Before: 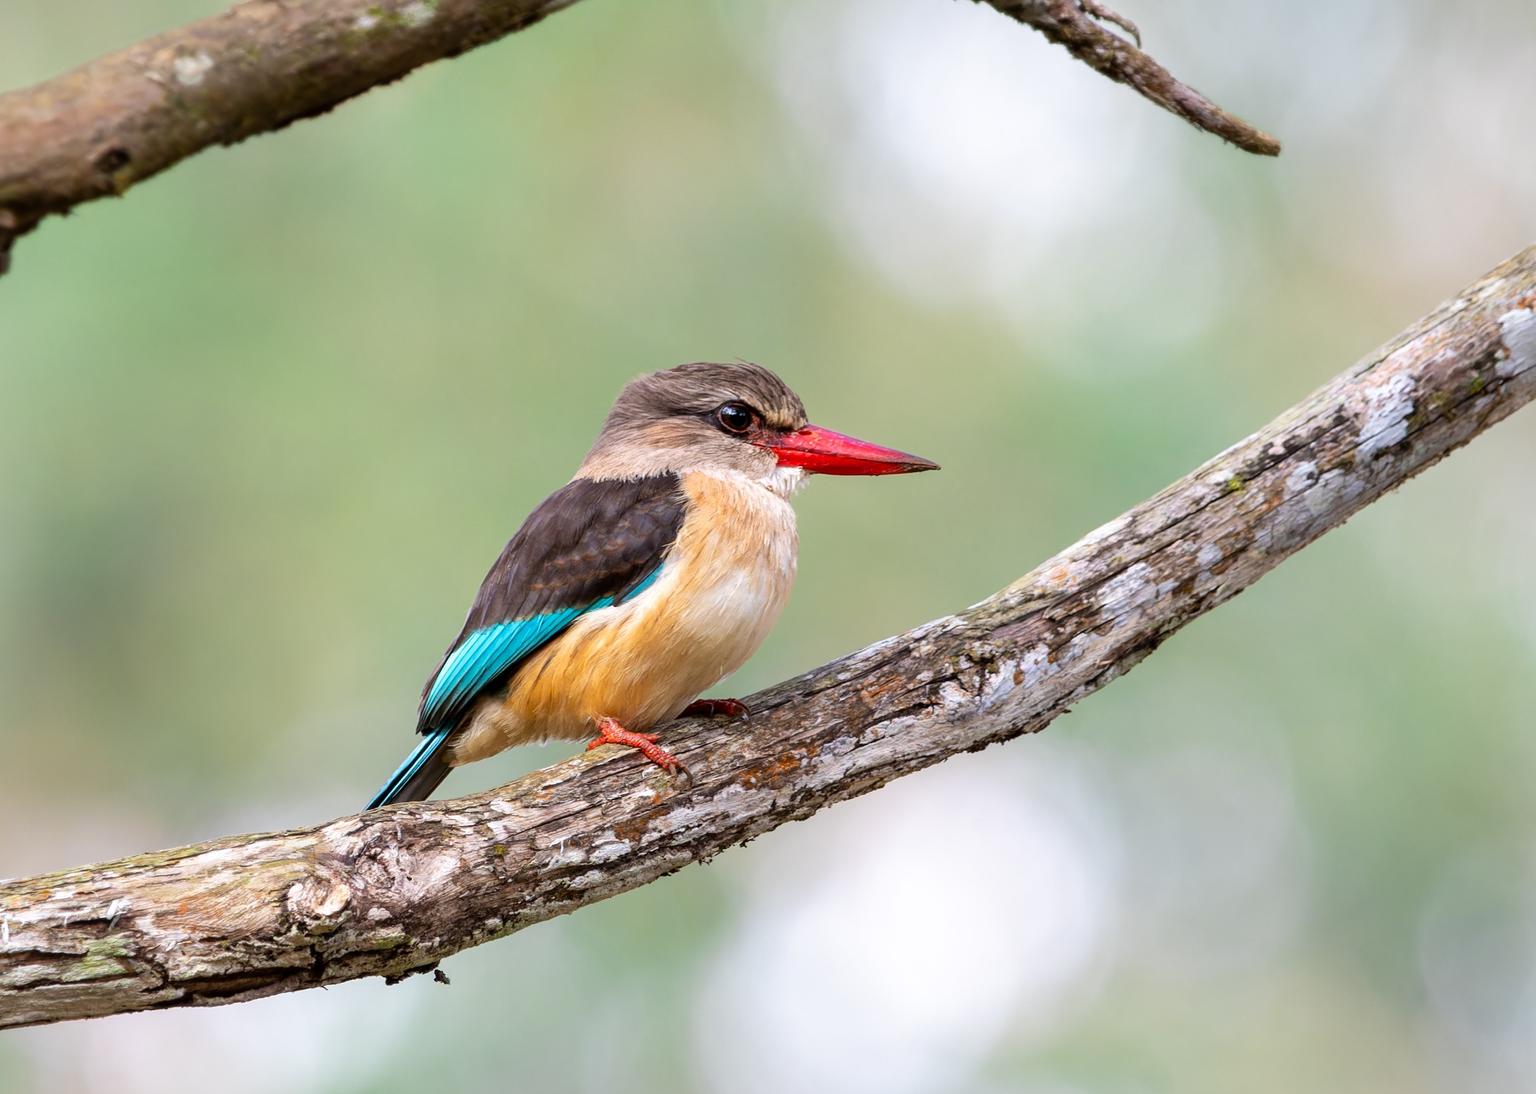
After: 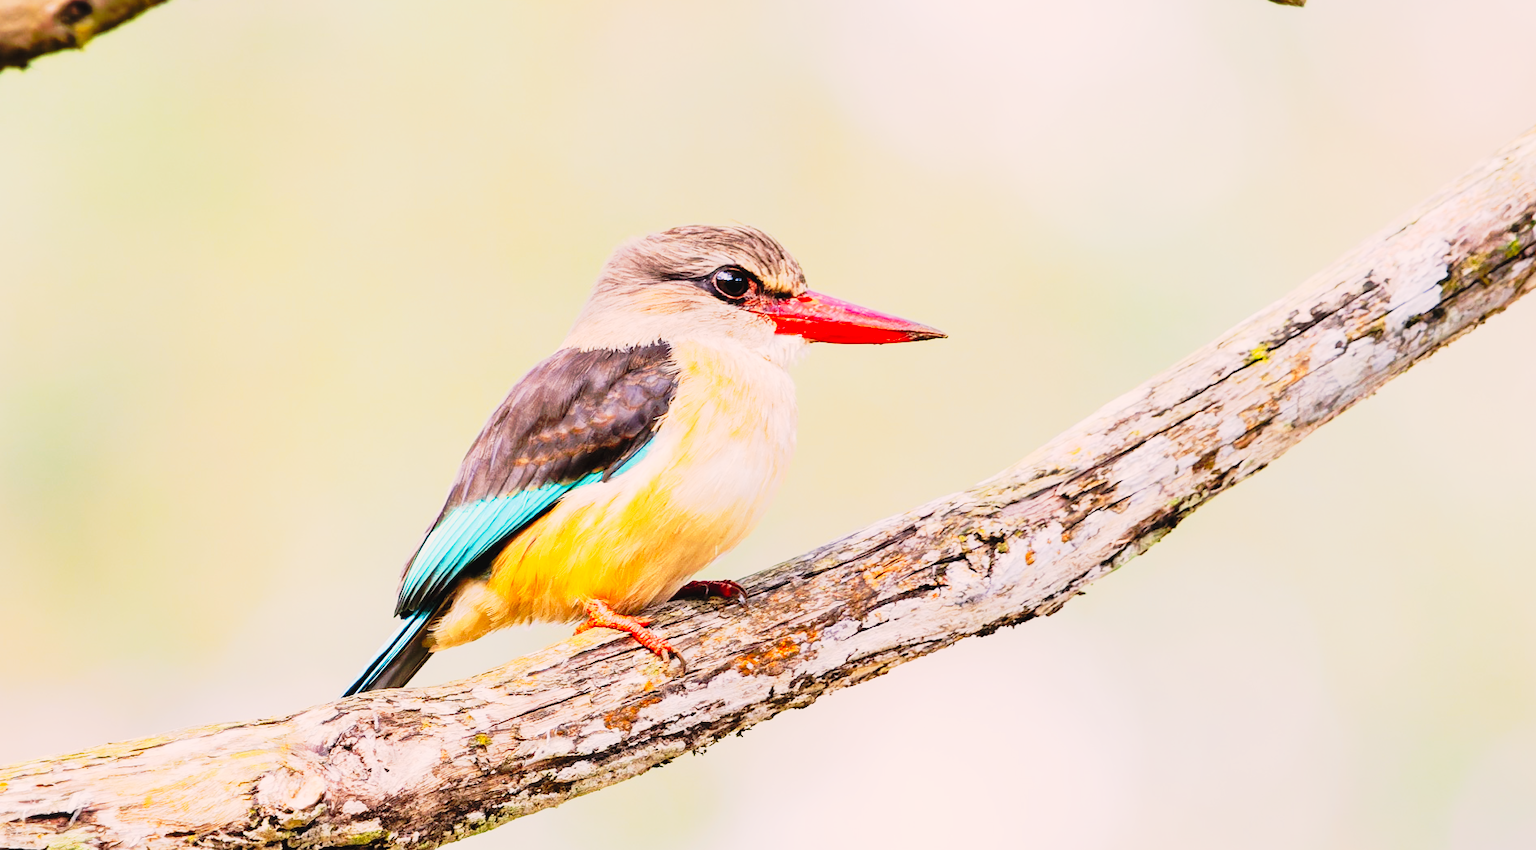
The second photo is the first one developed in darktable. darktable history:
color zones: curves: ch0 [(0.068, 0.464) (0.25, 0.5) (0.48, 0.508) (0.75, 0.536) (0.886, 0.476) (0.967, 0.456)]; ch1 [(0.066, 0.456) (0.25, 0.5) (0.616, 0.508) (0.746, 0.56) (0.934, 0.444)]
exposure: black level correction 0.002, exposure 1 EV, compensate exposure bias true, compensate highlight preservation false
crop and rotate: left 2.818%, top 13.708%, right 2.459%, bottom 12.639%
tone curve: curves: ch0 [(0, 0.032) (0.094, 0.08) (0.265, 0.208) (0.41, 0.417) (0.498, 0.496) (0.638, 0.673) (0.819, 0.841) (0.96, 0.899)]; ch1 [(0, 0) (0.161, 0.092) (0.37, 0.302) (0.417, 0.434) (0.495, 0.498) (0.576, 0.589) (0.725, 0.765) (1, 1)]; ch2 [(0, 0) (0.352, 0.403) (0.45, 0.469) (0.521, 0.515) (0.59, 0.579) (1, 1)], preserve colors none
tone equalizer: -8 EV -0.409 EV, -7 EV -0.393 EV, -6 EV -0.346 EV, -5 EV -0.234 EV, -3 EV 0.199 EV, -2 EV 0.334 EV, -1 EV 0.384 EV, +0 EV 0.401 EV, edges refinement/feathering 500, mask exposure compensation -1.57 EV, preserve details no
color correction: highlights a* 6.01, highlights b* 4.9
contrast brightness saturation: contrast 0.068, brightness 0.176, saturation 0.401
